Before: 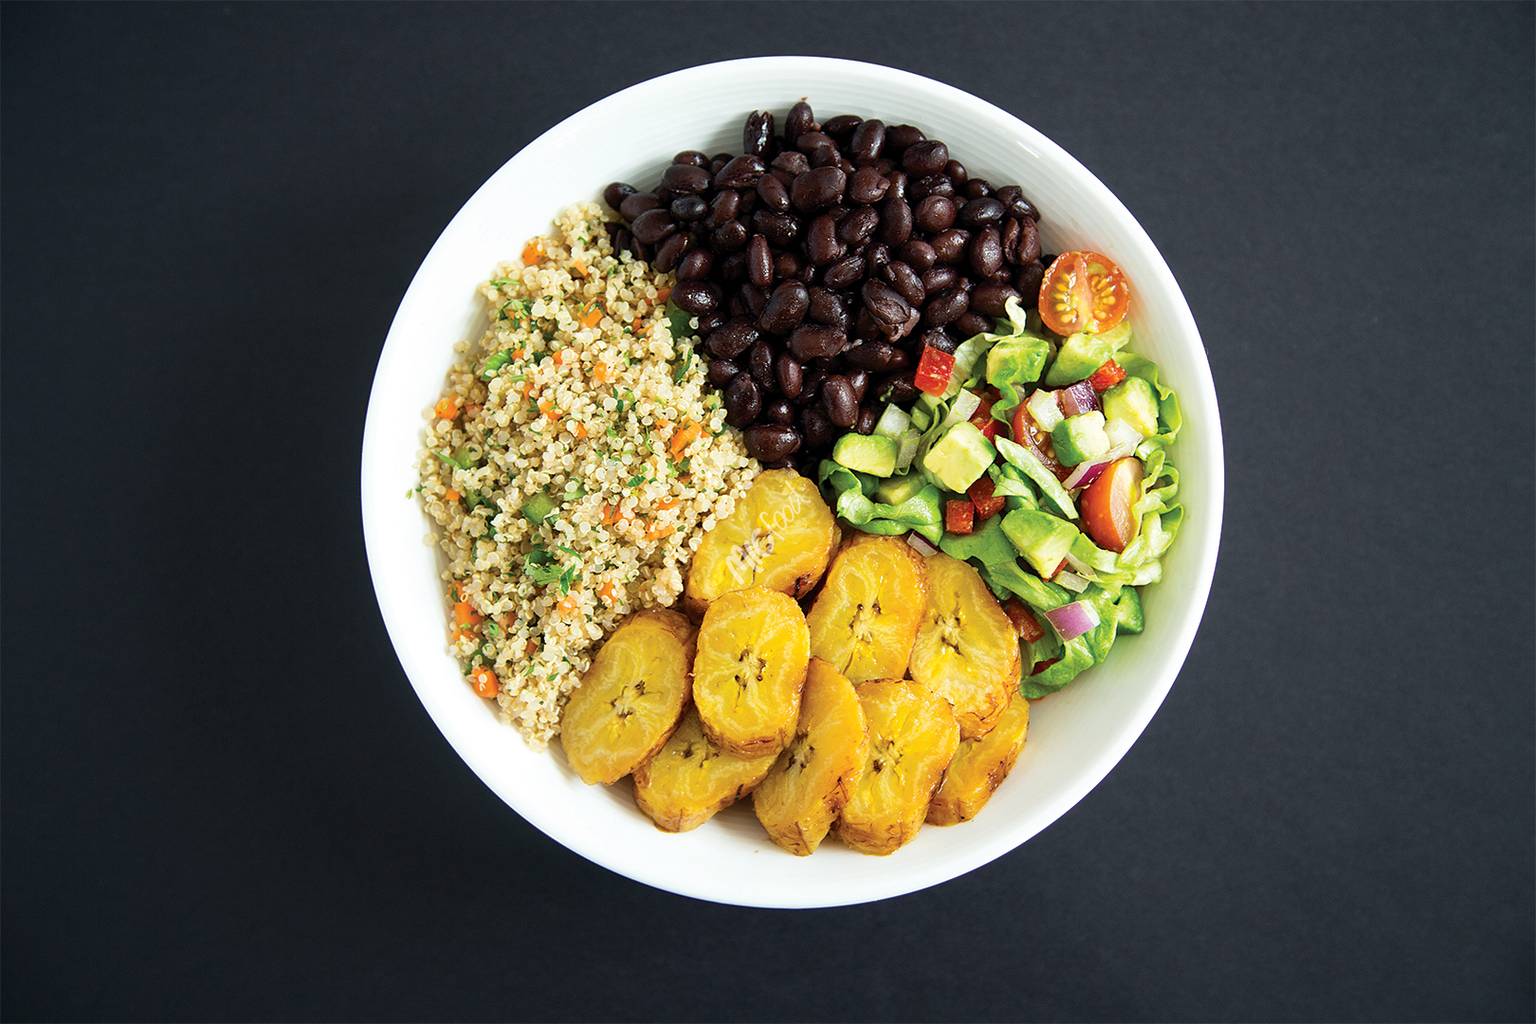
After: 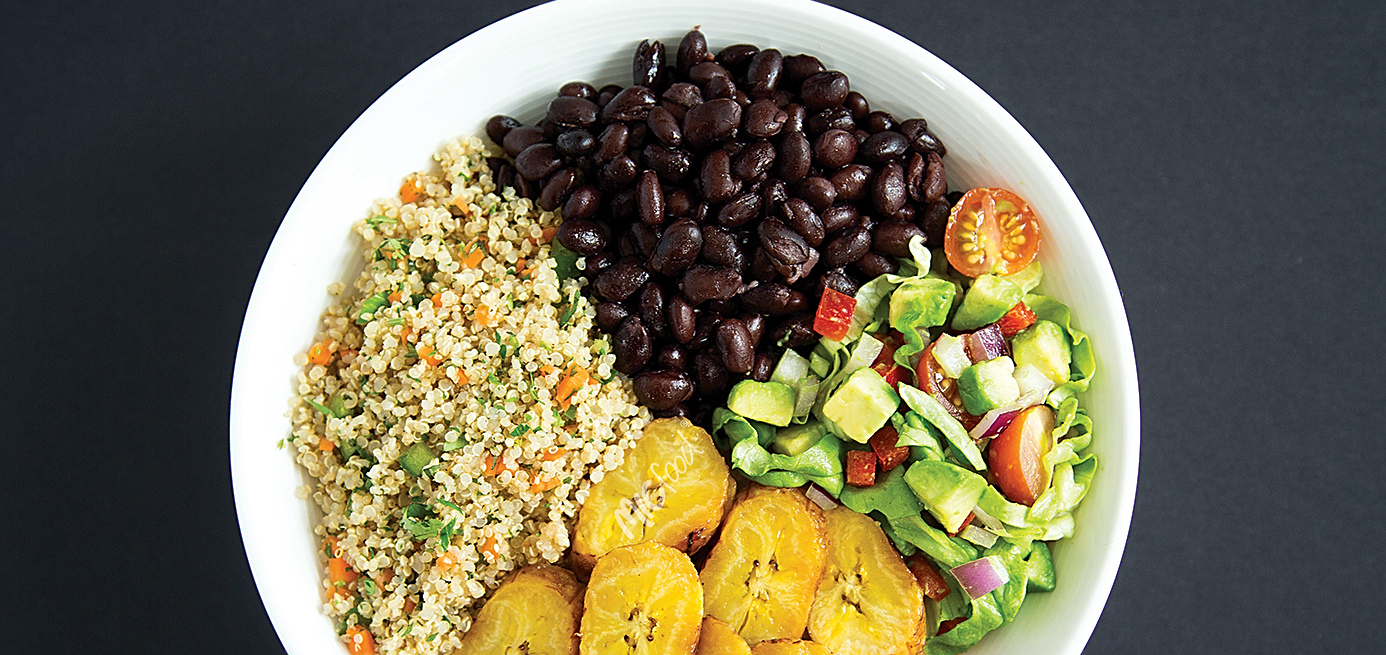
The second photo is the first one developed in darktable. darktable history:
sharpen: on, module defaults
crop and rotate: left 9.382%, top 7.245%, right 5.013%, bottom 32.05%
tone equalizer: edges refinement/feathering 500, mask exposure compensation -1.57 EV, preserve details no
